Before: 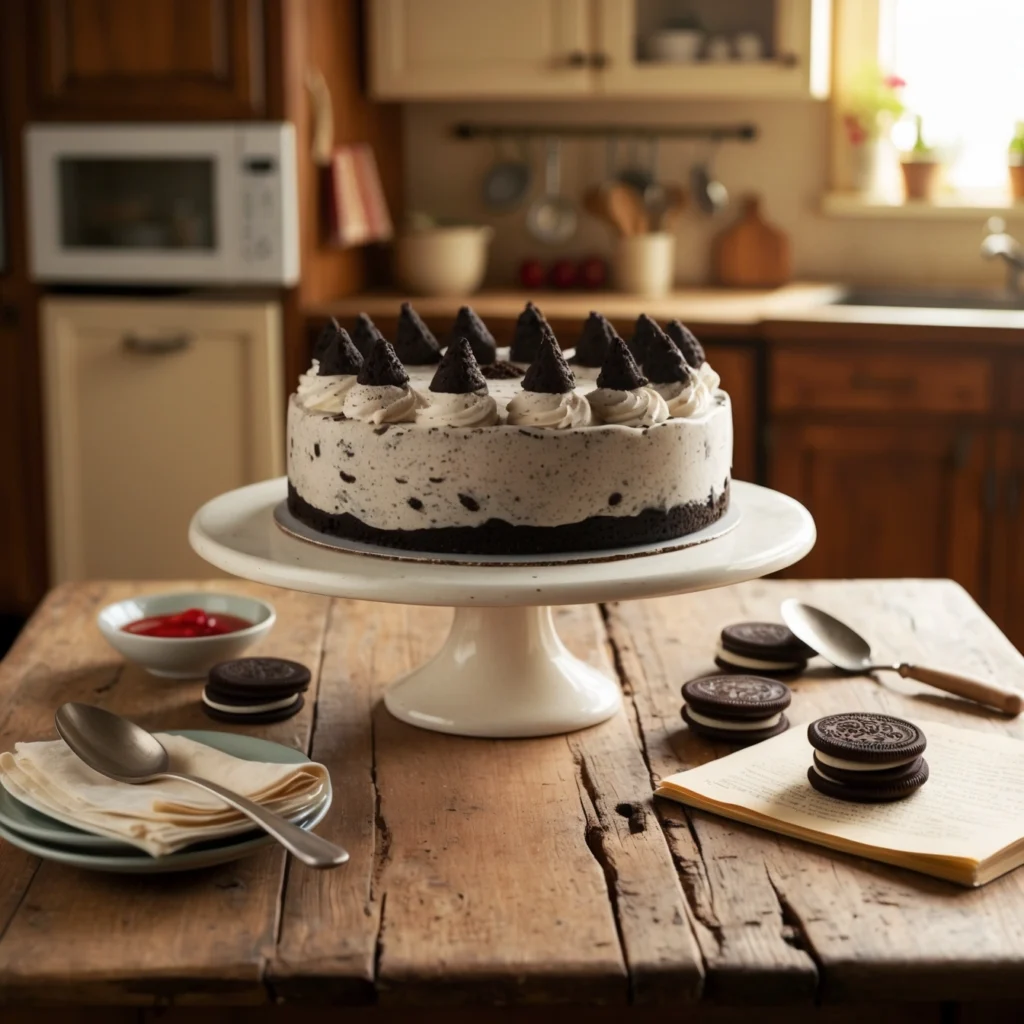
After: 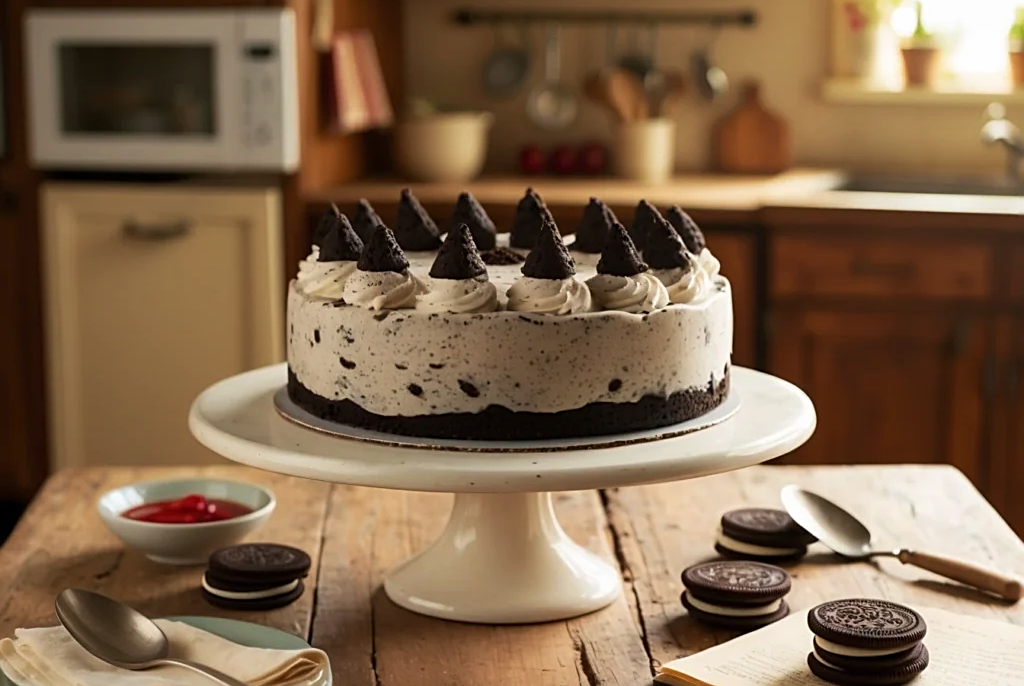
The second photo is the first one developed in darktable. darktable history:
velvia: on, module defaults
crop: top 11.138%, bottom 21.836%
sharpen: on, module defaults
